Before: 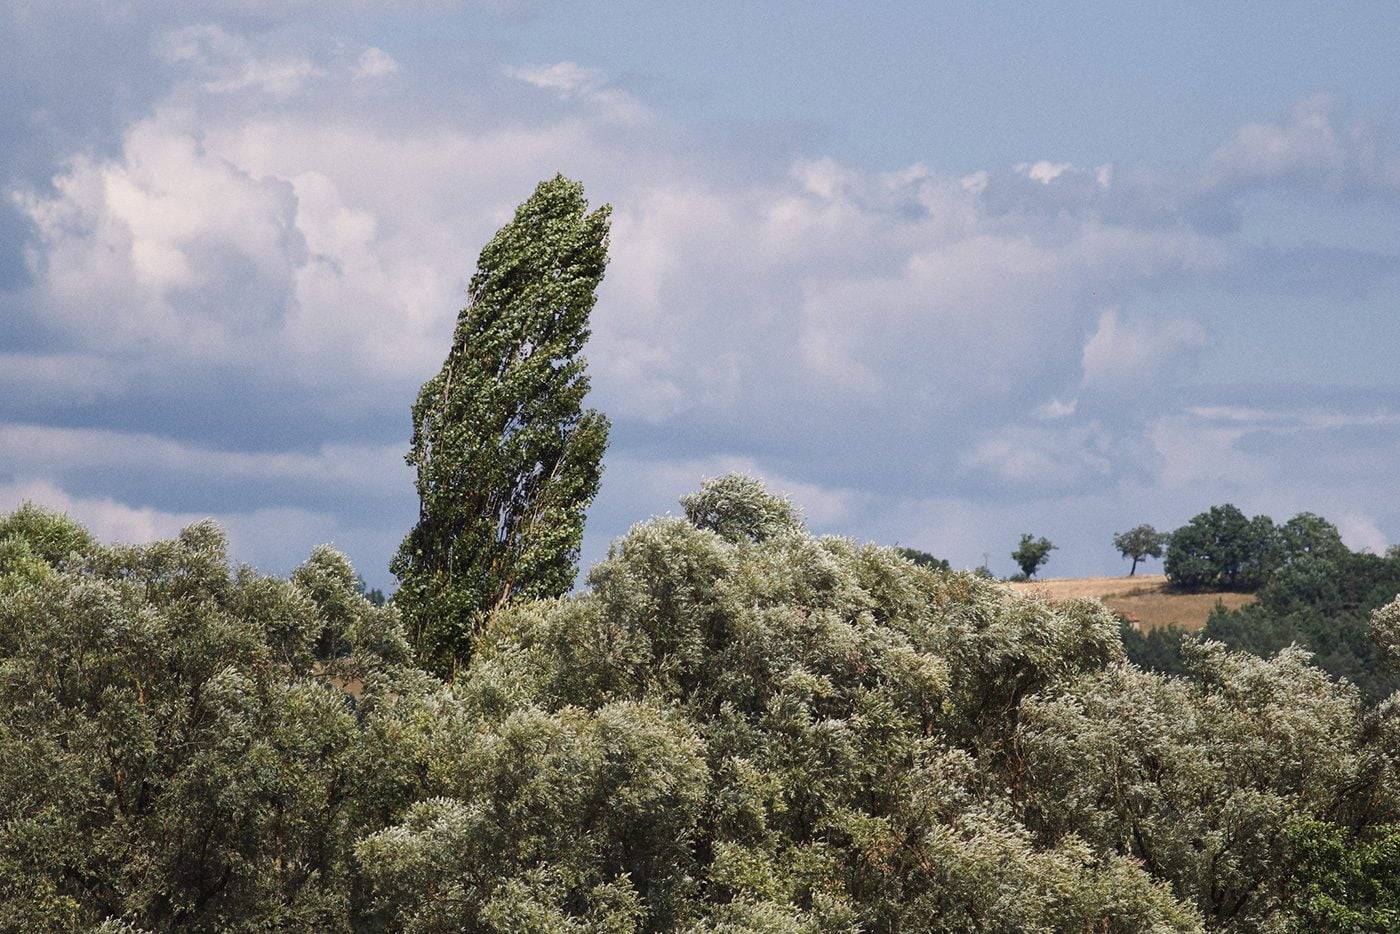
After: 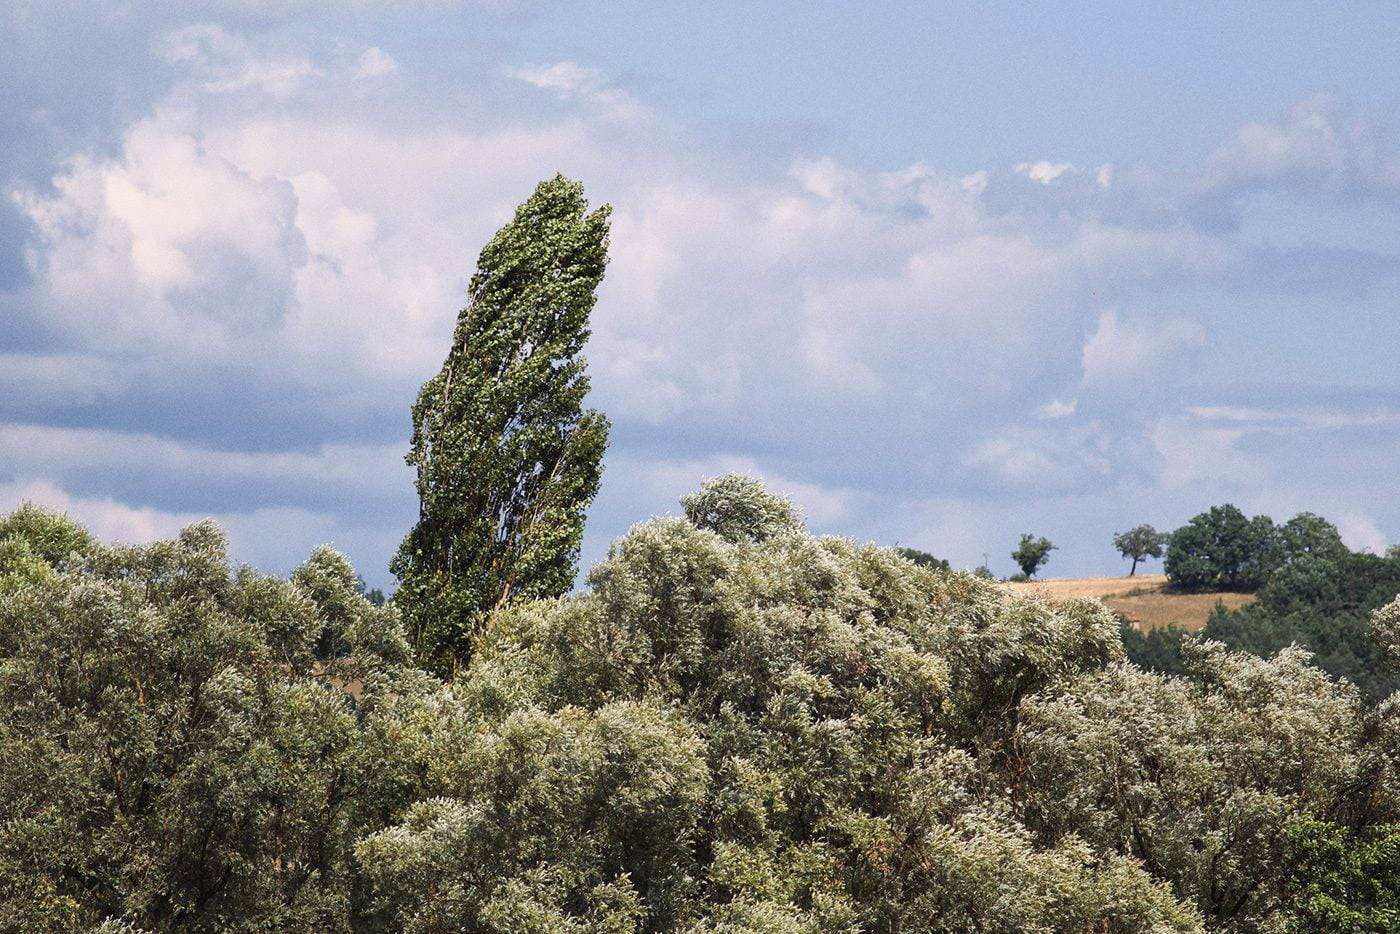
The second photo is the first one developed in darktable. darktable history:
tone curve: curves: ch0 [(0, 0) (0.051, 0.047) (0.102, 0.099) (0.232, 0.249) (0.462, 0.501) (0.698, 0.761) (0.908, 0.946) (1, 1)]; ch1 [(0, 0) (0.339, 0.298) (0.402, 0.363) (0.453, 0.413) (0.485, 0.469) (0.494, 0.493) (0.504, 0.501) (0.525, 0.533) (0.563, 0.591) (0.597, 0.631) (1, 1)]; ch2 [(0, 0) (0.48, 0.48) (0.504, 0.5) (0.539, 0.554) (0.59, 0.628) (0.642, 0.682) (0.824, 0.815) (1, 1)], color space Lab, linked channels, preserve colors none
